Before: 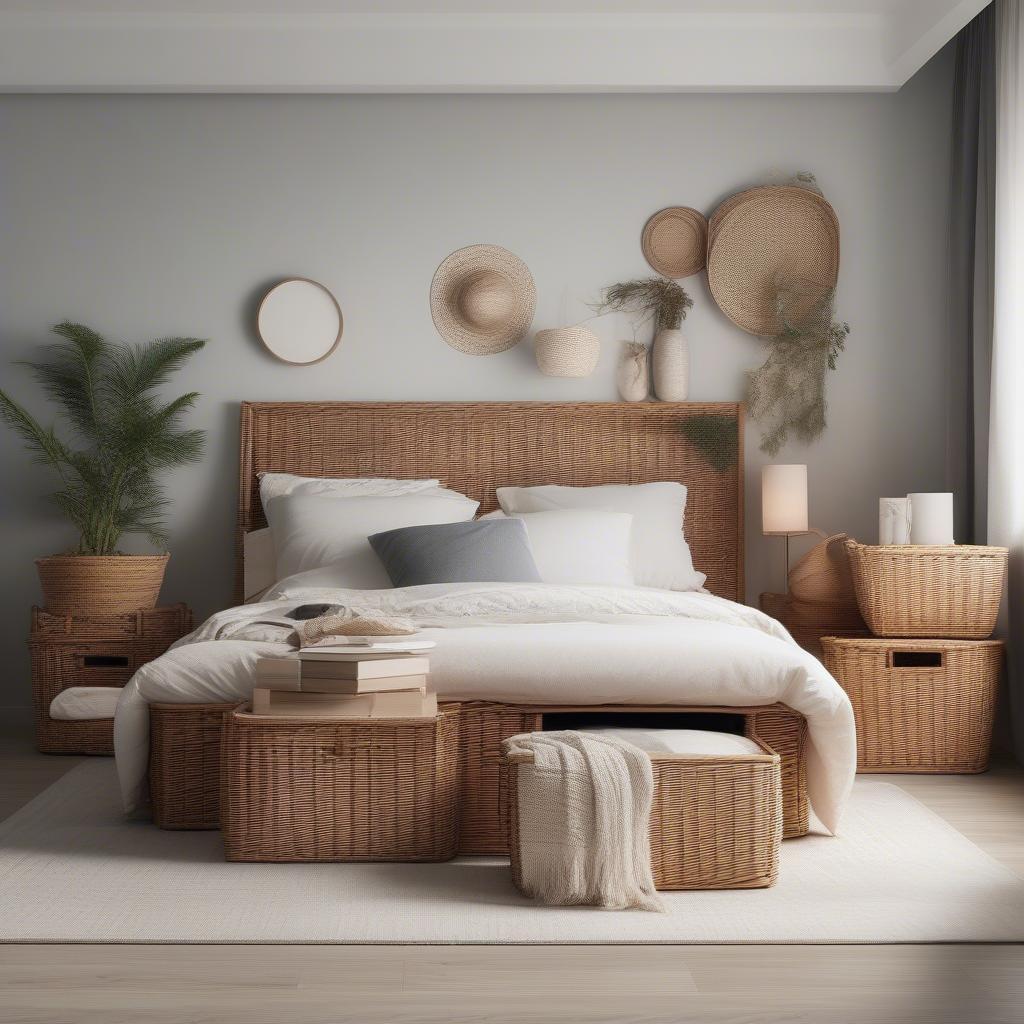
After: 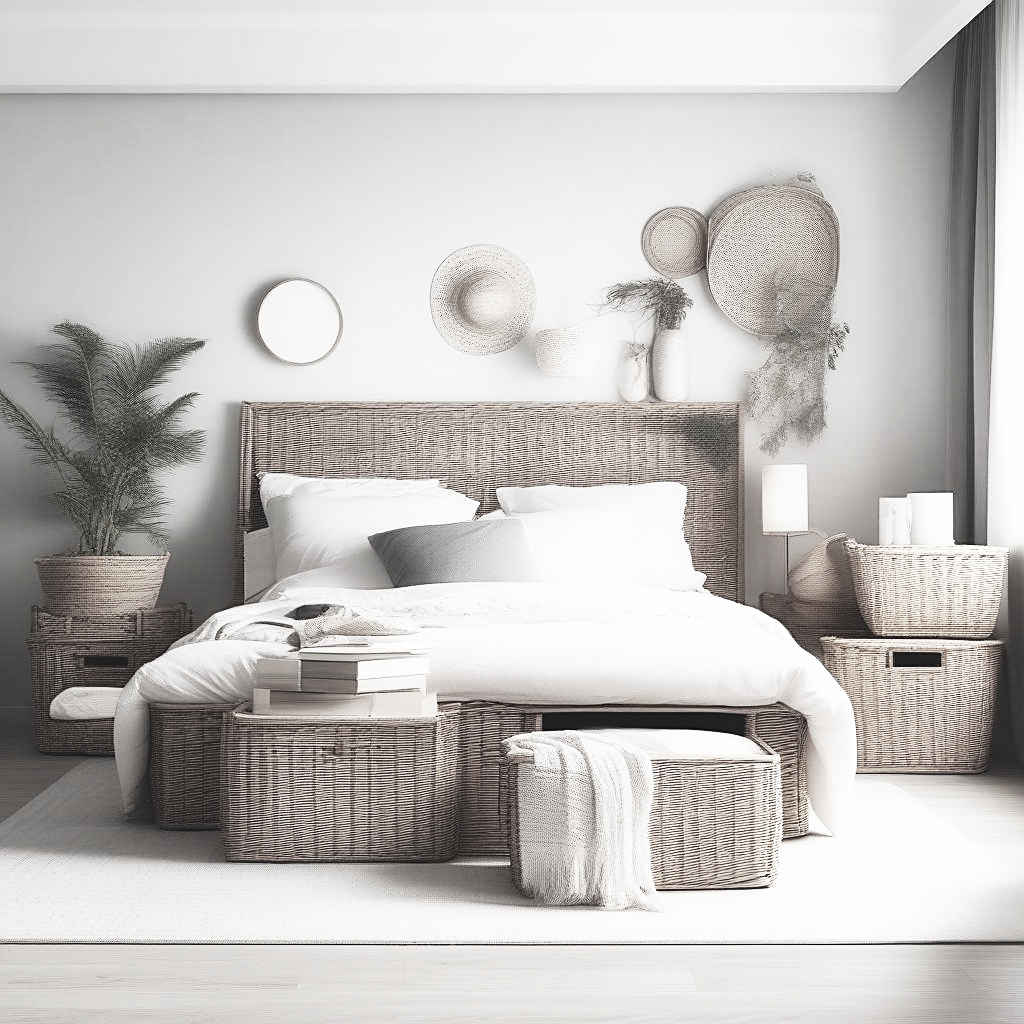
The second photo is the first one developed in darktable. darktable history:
color correction: highlights b* 0.02, saturation 0.205
sharpen: on, module defaults
exposure: black level correction -0.016, compensate exposure bias true, compensate highlight preservation false
base curve: curves: ch0 [(0, 0) (0.007, 0.004) (0.027, 0.03) (0.046, 0.07) (0.207, 0.54) (0.442, 0.872) (0.673, 0.972) (1, 1)], preserve colors none
